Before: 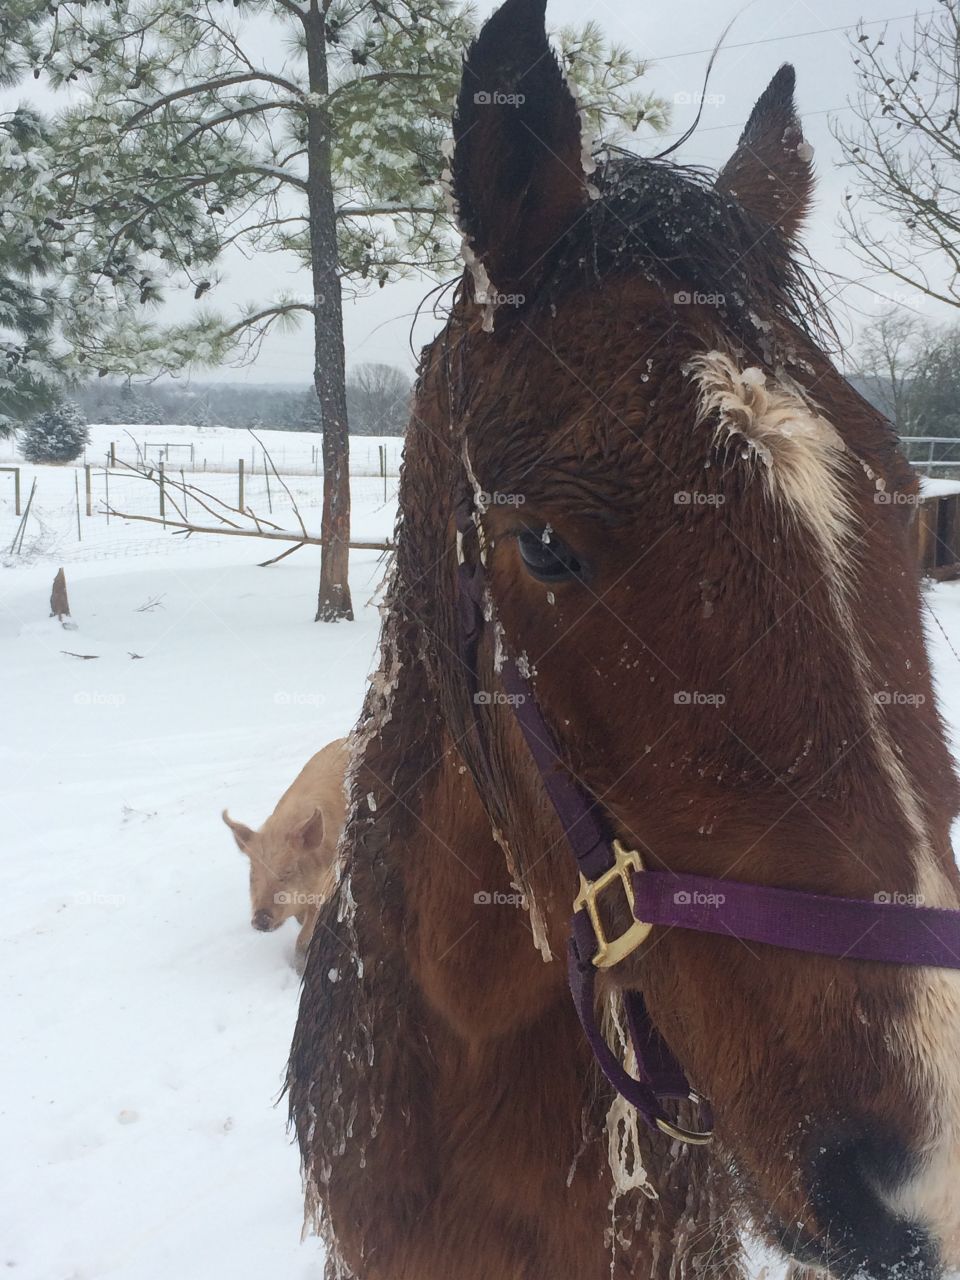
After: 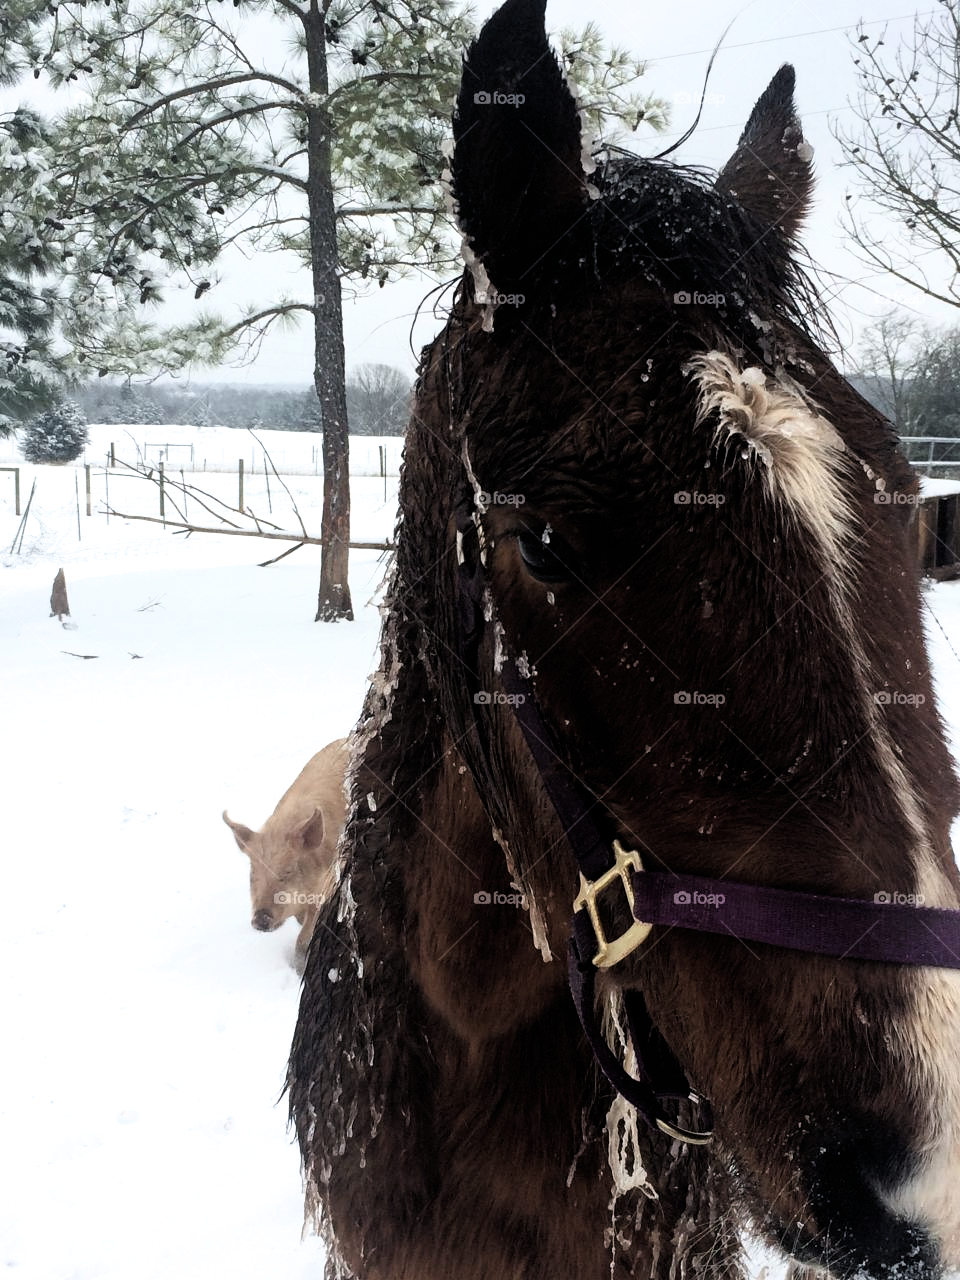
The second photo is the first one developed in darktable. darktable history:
filmic rgb: black relative exposure -3.61 EV, white relative exposure 2.16 EV, hardness 3.62, iterations of high-quality reconstruction 0
